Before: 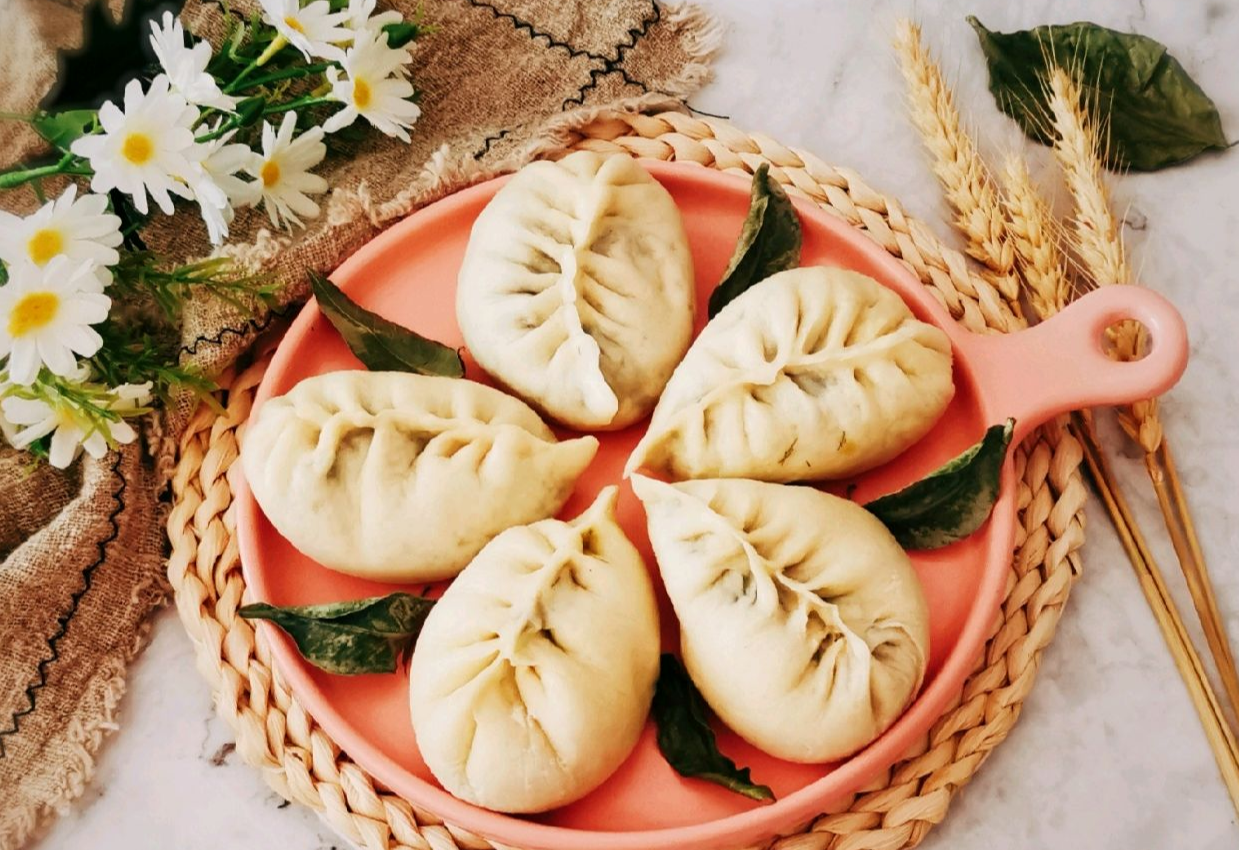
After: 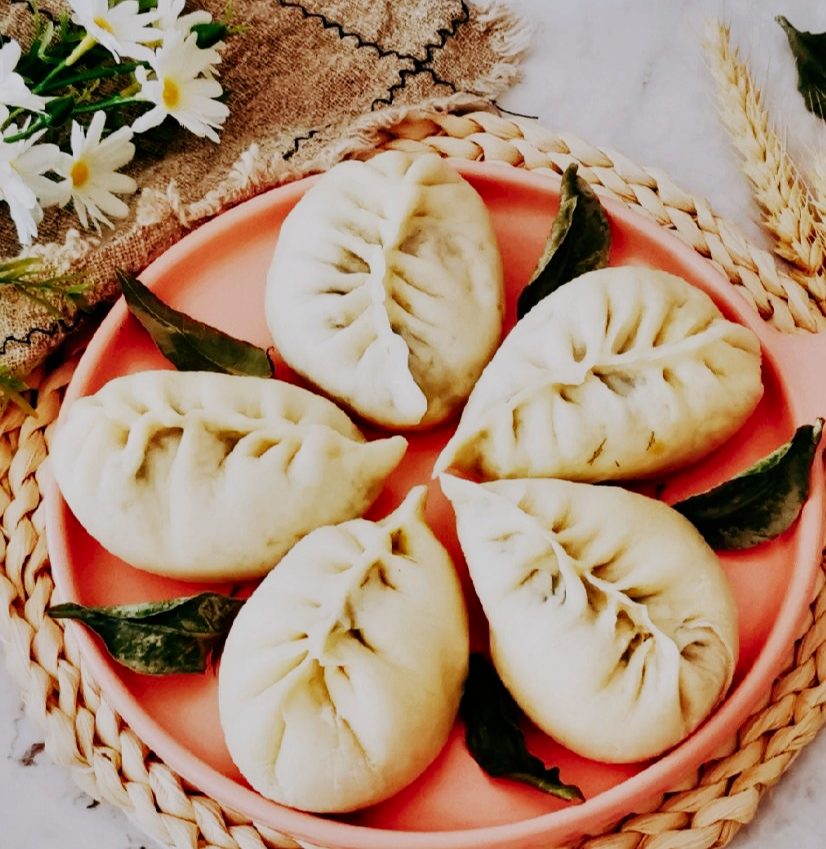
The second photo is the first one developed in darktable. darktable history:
shadows and highlights: soften with gaussian
white balance: red 0.984, blue 1.059
crop and rotate: left 15.446%, right 17.836%
sigmoid: skew -0.2, preserve hue 0%, red attenuation 0.1, red rotation 0.035, green attenuation 0.1, green rotation -0.017, blue attenuation 0.15, blue rotation -0.052, base primaries Rec2020
